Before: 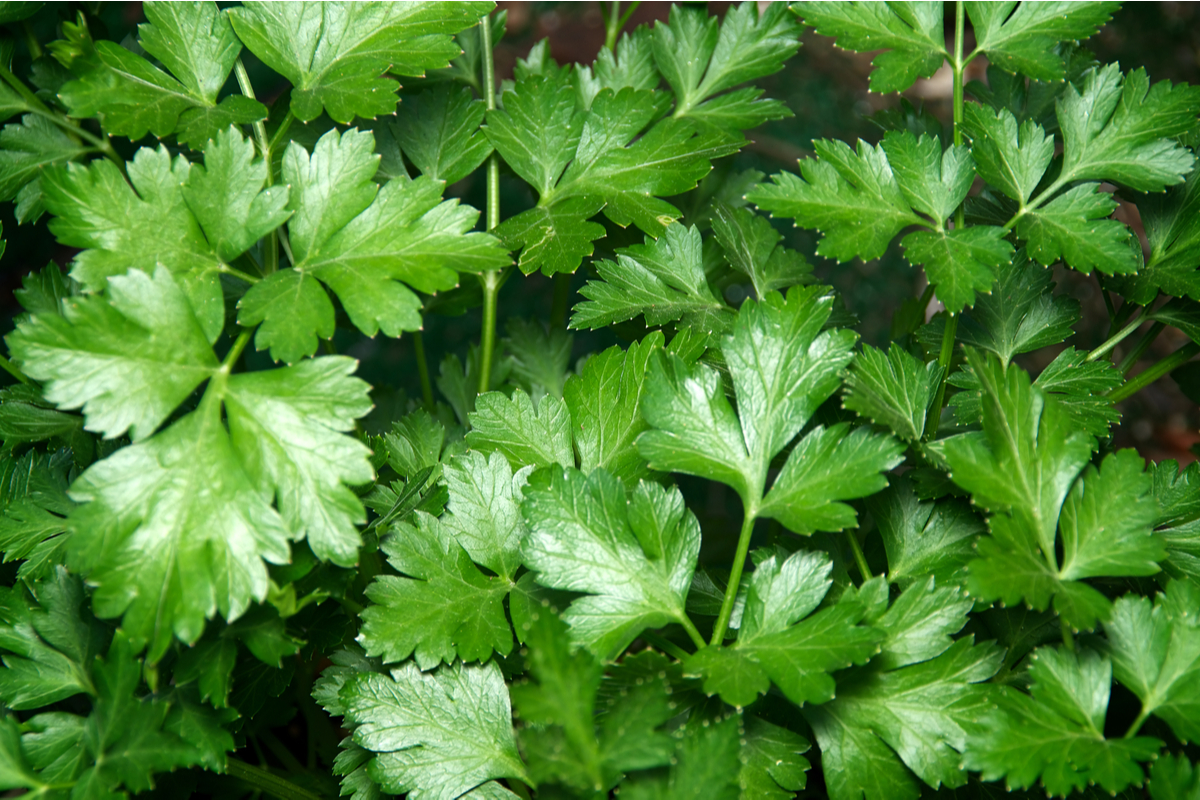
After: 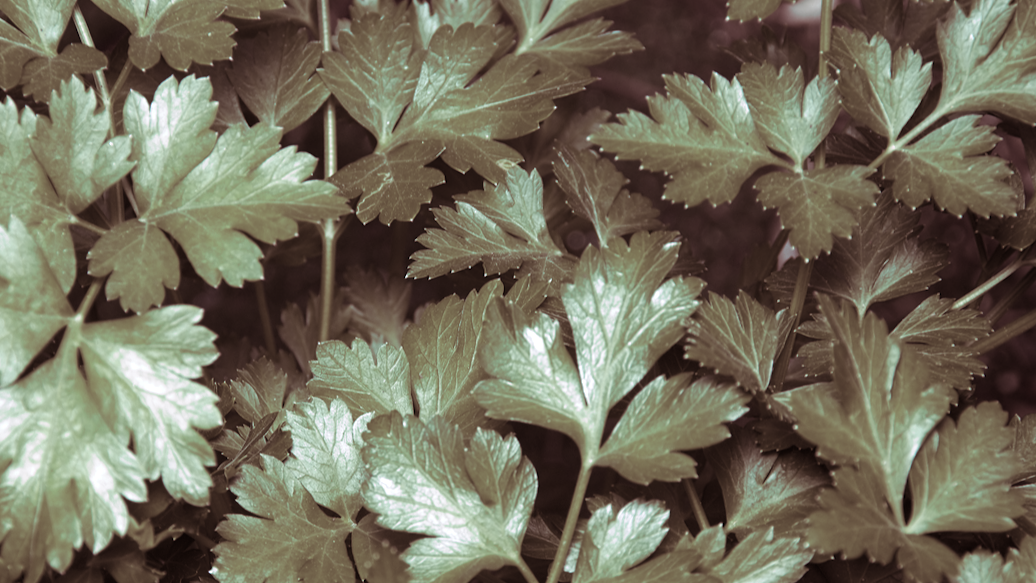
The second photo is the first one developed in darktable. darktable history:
split-toning: highlights › hue 298.8°, highlights › saturation 0.73, compress 41.76%
white balance: red 0.931, blue 1.11
rotate and perspective: rotation 0.062°, lens shift (vertical) 0.115, lens shift (horizontal) -0.133, crop left 0.047, crop right 0.94, crop top 0.061, crop bottom 0.94
color zones: curves: ch0 [(0, 0.613) (0.01, 0.613) (0.245, 0.448) (0.498, 0.529) (0.642, 0.665) (0.879, 0.777) (0.99, 0.613)]; ch1 [(0, 0.272) (0.219, 0.127) (0.724, 0.346)]
crop: left 8.155%, top 6.611%, bottom 15.385%
